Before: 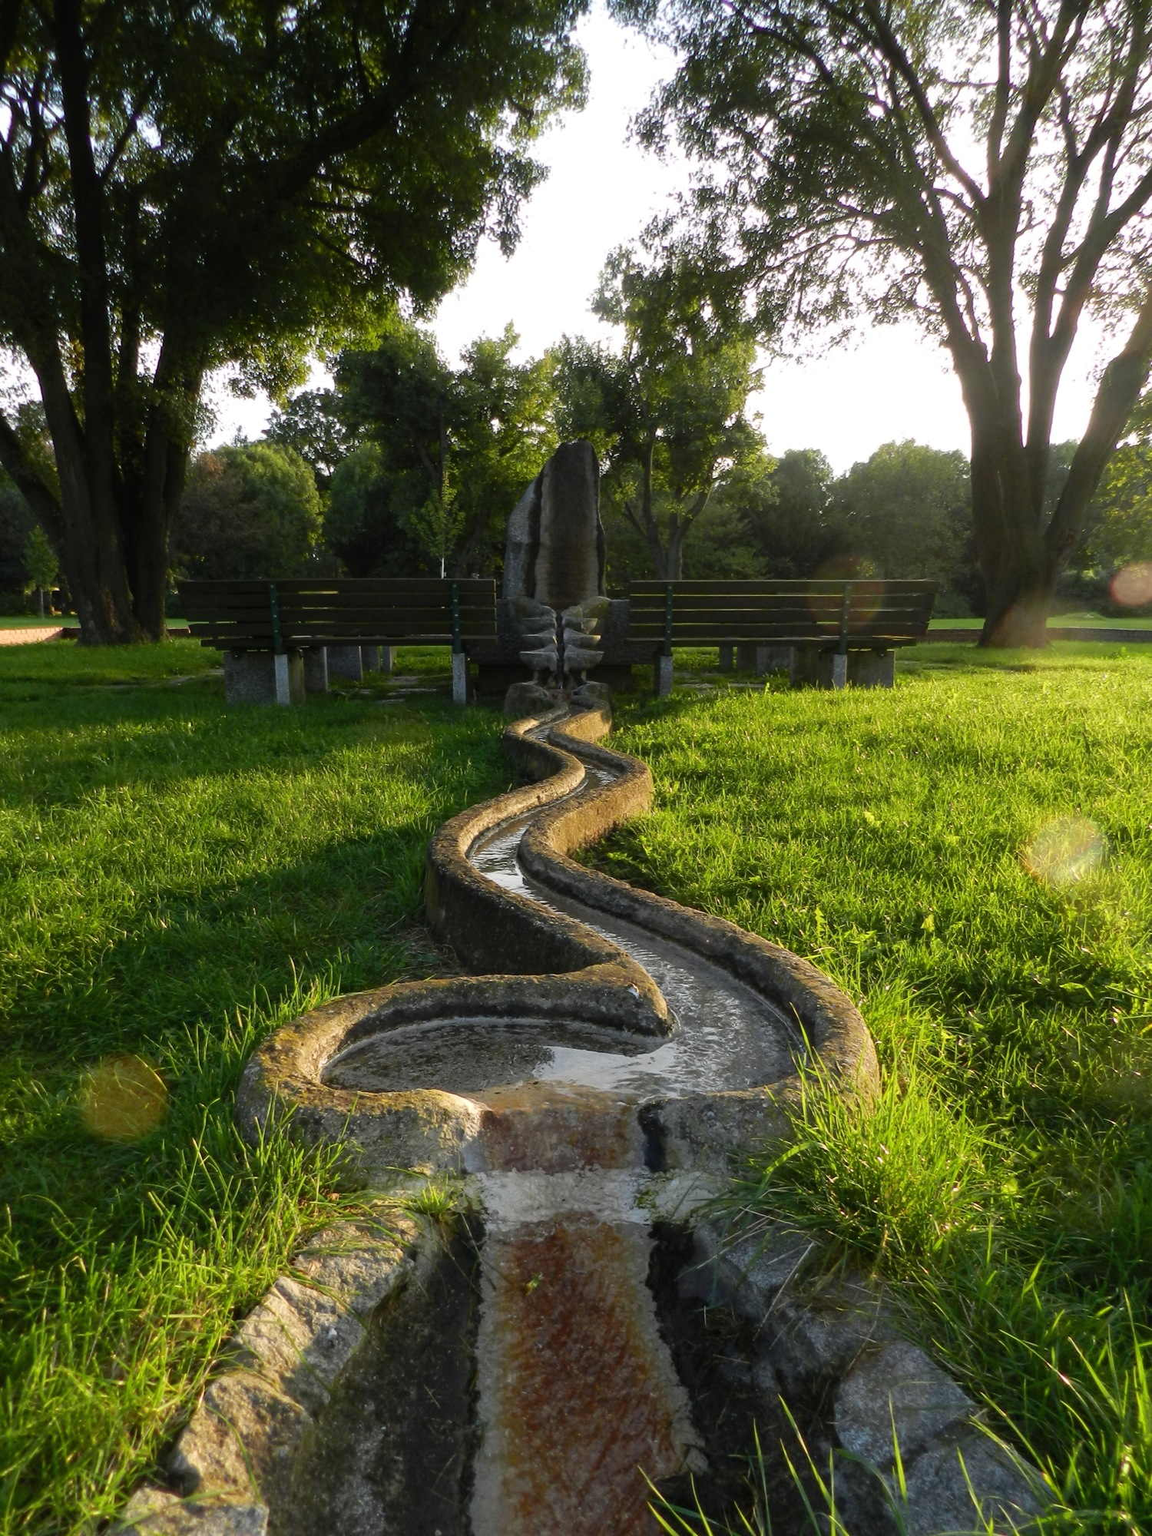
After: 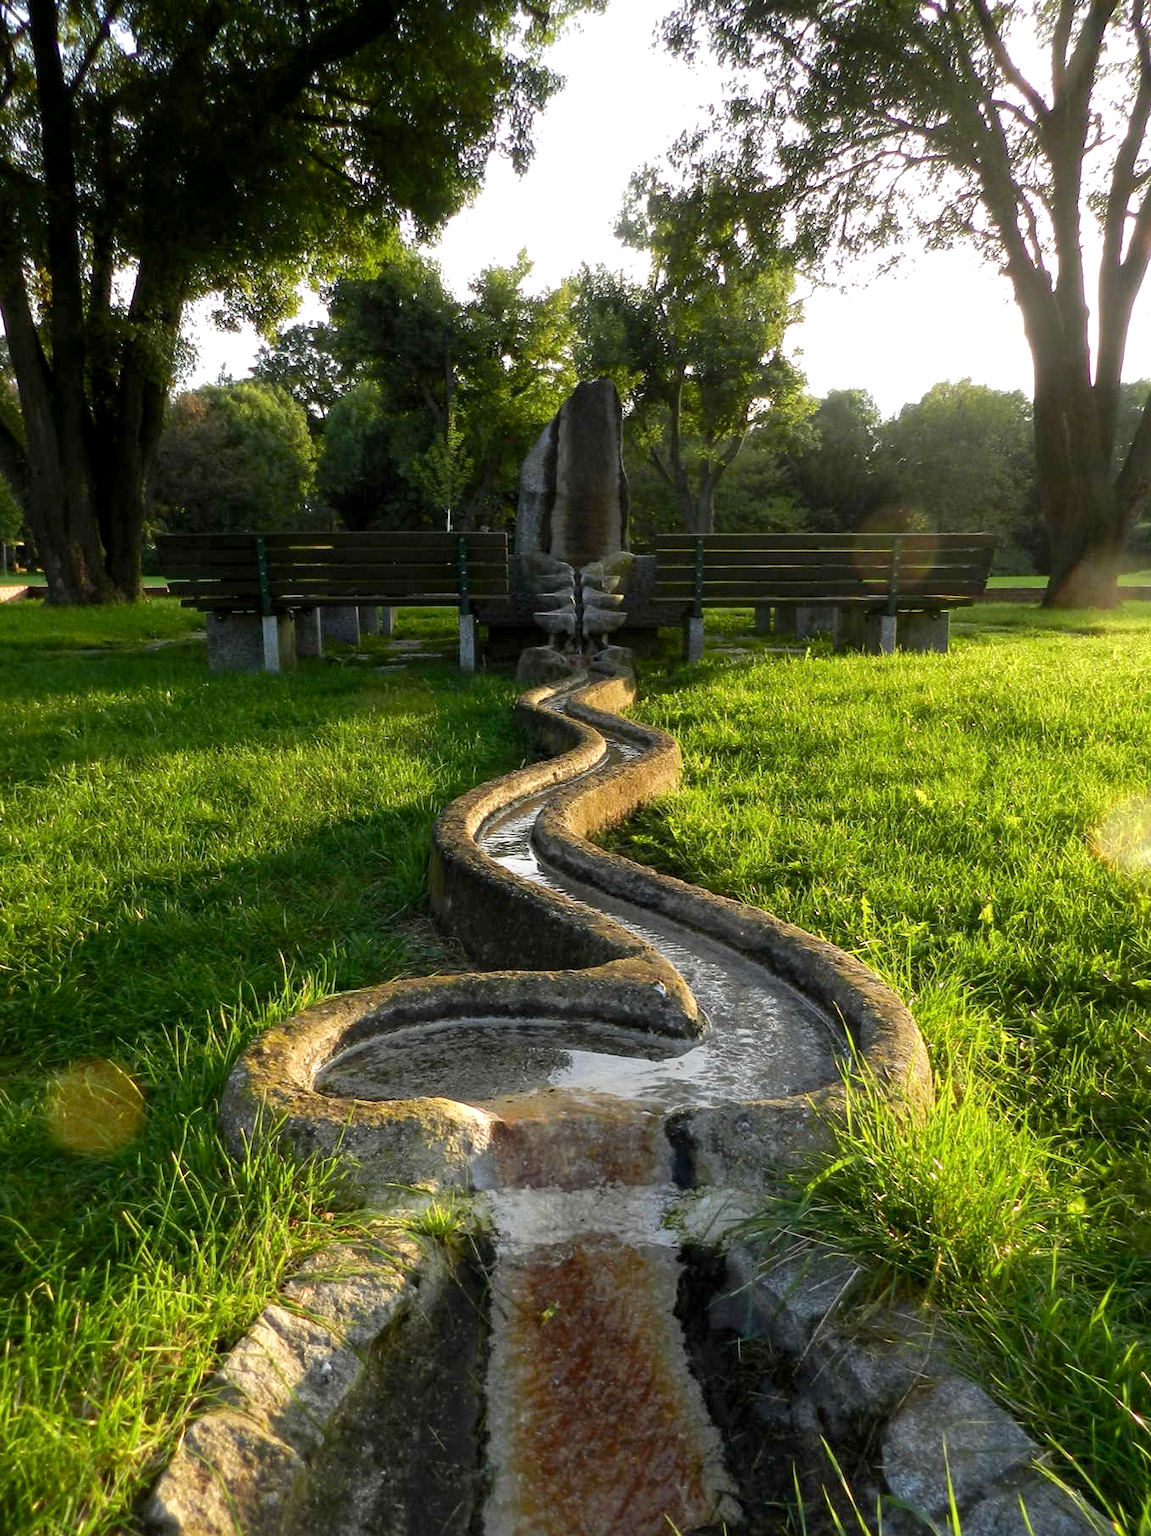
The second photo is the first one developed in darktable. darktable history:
crop: left 3.305%, top 6.436%, right 6.389%, bottom 3.258%
exposure: black level correction 0.003, exposure 0.383 EV, compensate highlight preservation false
